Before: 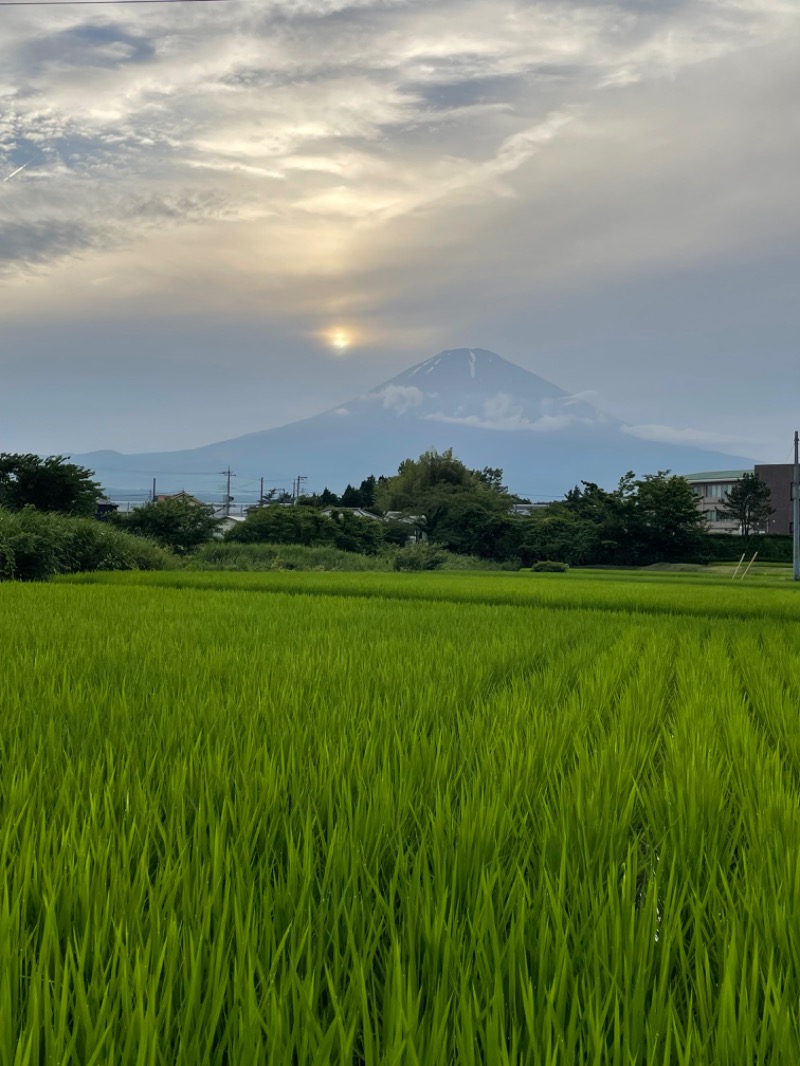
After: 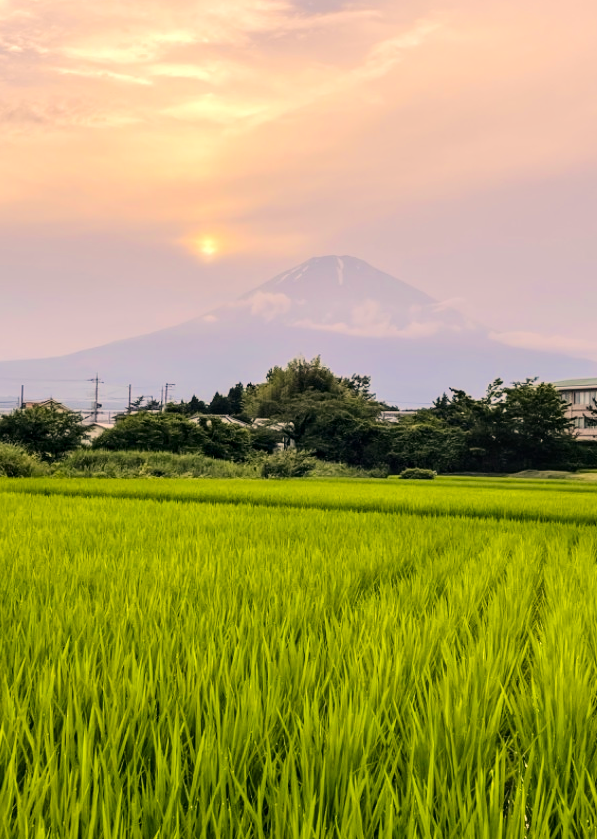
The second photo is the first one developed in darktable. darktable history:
tone equalizer: -7 EV 0.153 EV, -6 EV 0.588 EV, -5 EV 1.14 EV, -4 EV 1.31 EV, -3 EV 1.18 EV, -2 EV 0.6 EV, -1 EV 0.154 EV, edges refinement/feathering 500, mask exposure compensation -1.57 EV, preserve details no
crop: left 16.622%, top 8.78%, right 8.677%, bottom 12.461%
color correction: highlights a* 17.48, highlights b* 18.73
local contrast: on, module defaults
